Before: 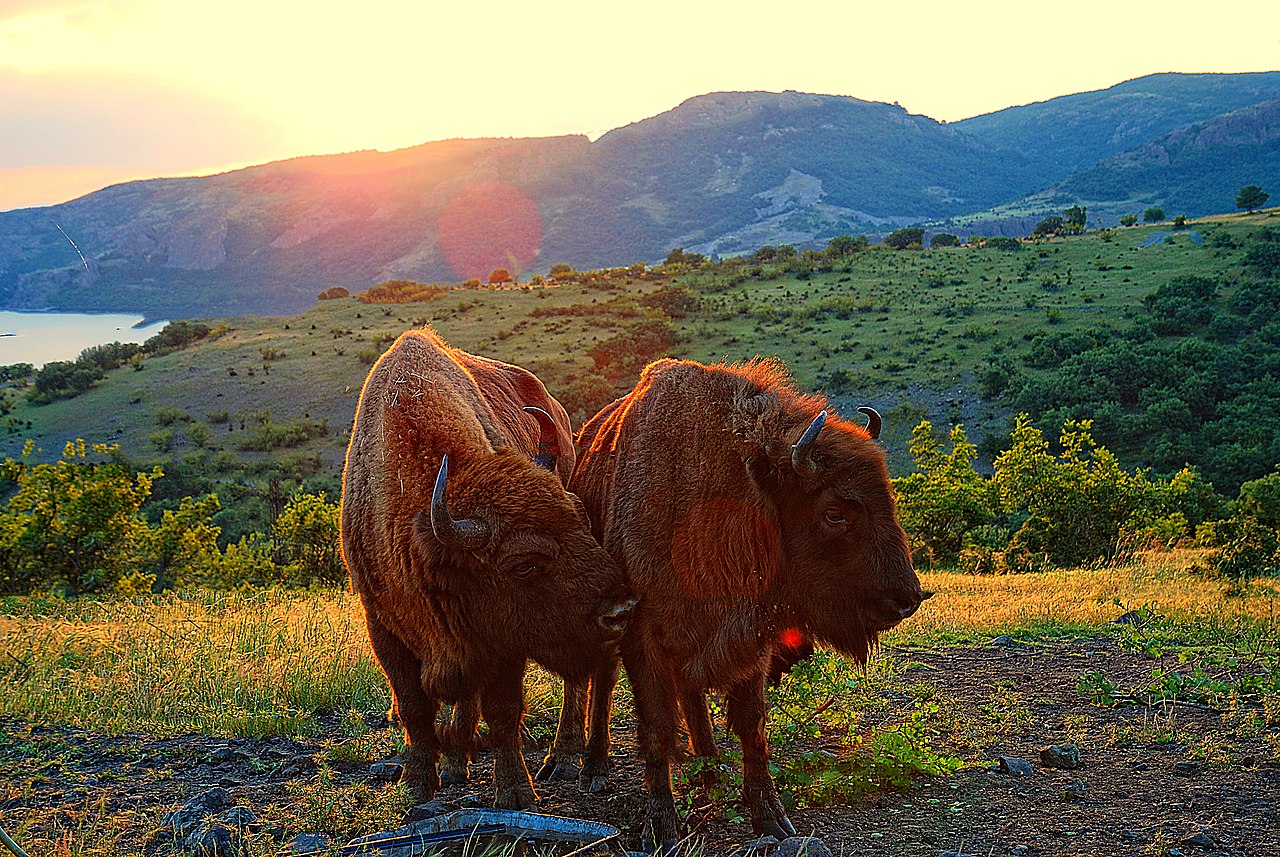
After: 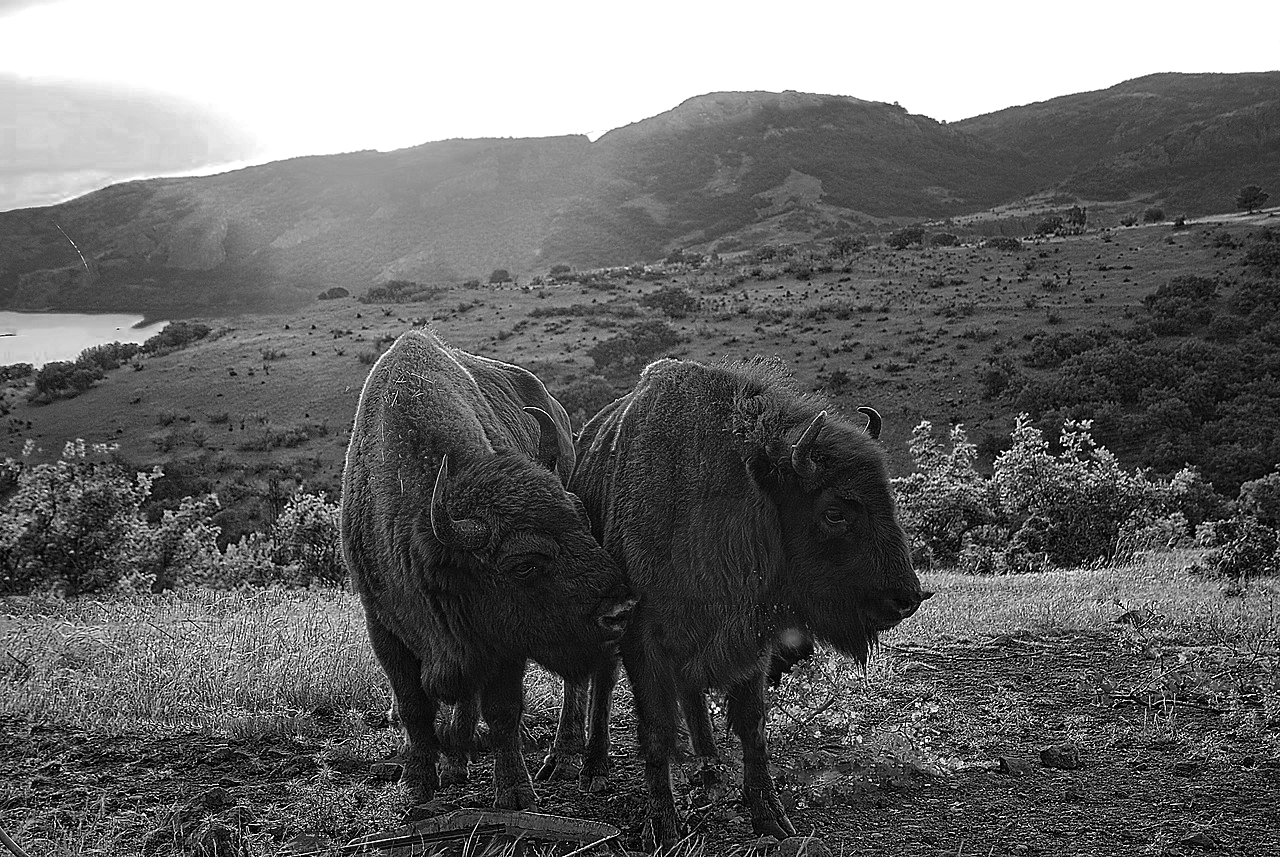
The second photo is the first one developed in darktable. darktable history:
shadows and highlights: shadows 9.45, white point adjustment 1.09, highlights -38.02
color zones: curves: ch0 [(0.002, 0.593) (0.143, 0.417) (0.285, 0.541) (0.455, 0.289) (0.608, 0.327) (0.727, 0.283) (0.869, 0.571) (1, 0.603)]; ch1 [(0, 0) (0.143, 0) (0.286, 0) (0.429, 0) (0.571, 0) (0.714, 0) (0.857, 0)], mix 28.05%
